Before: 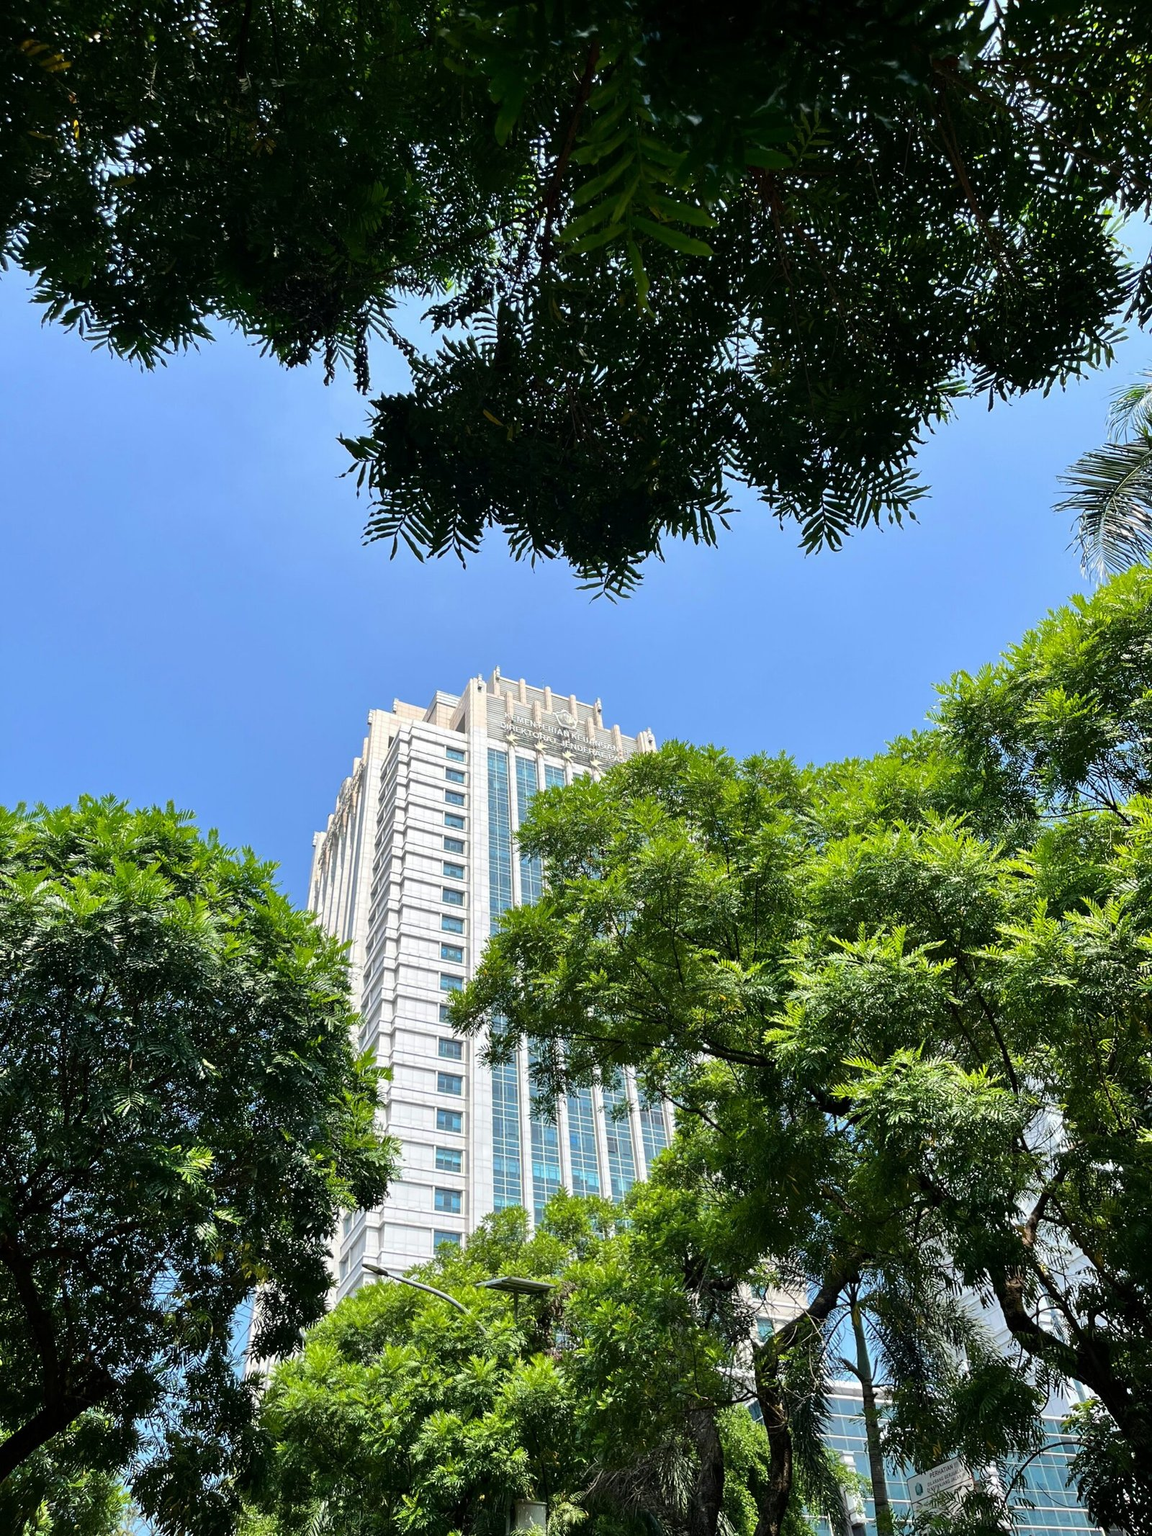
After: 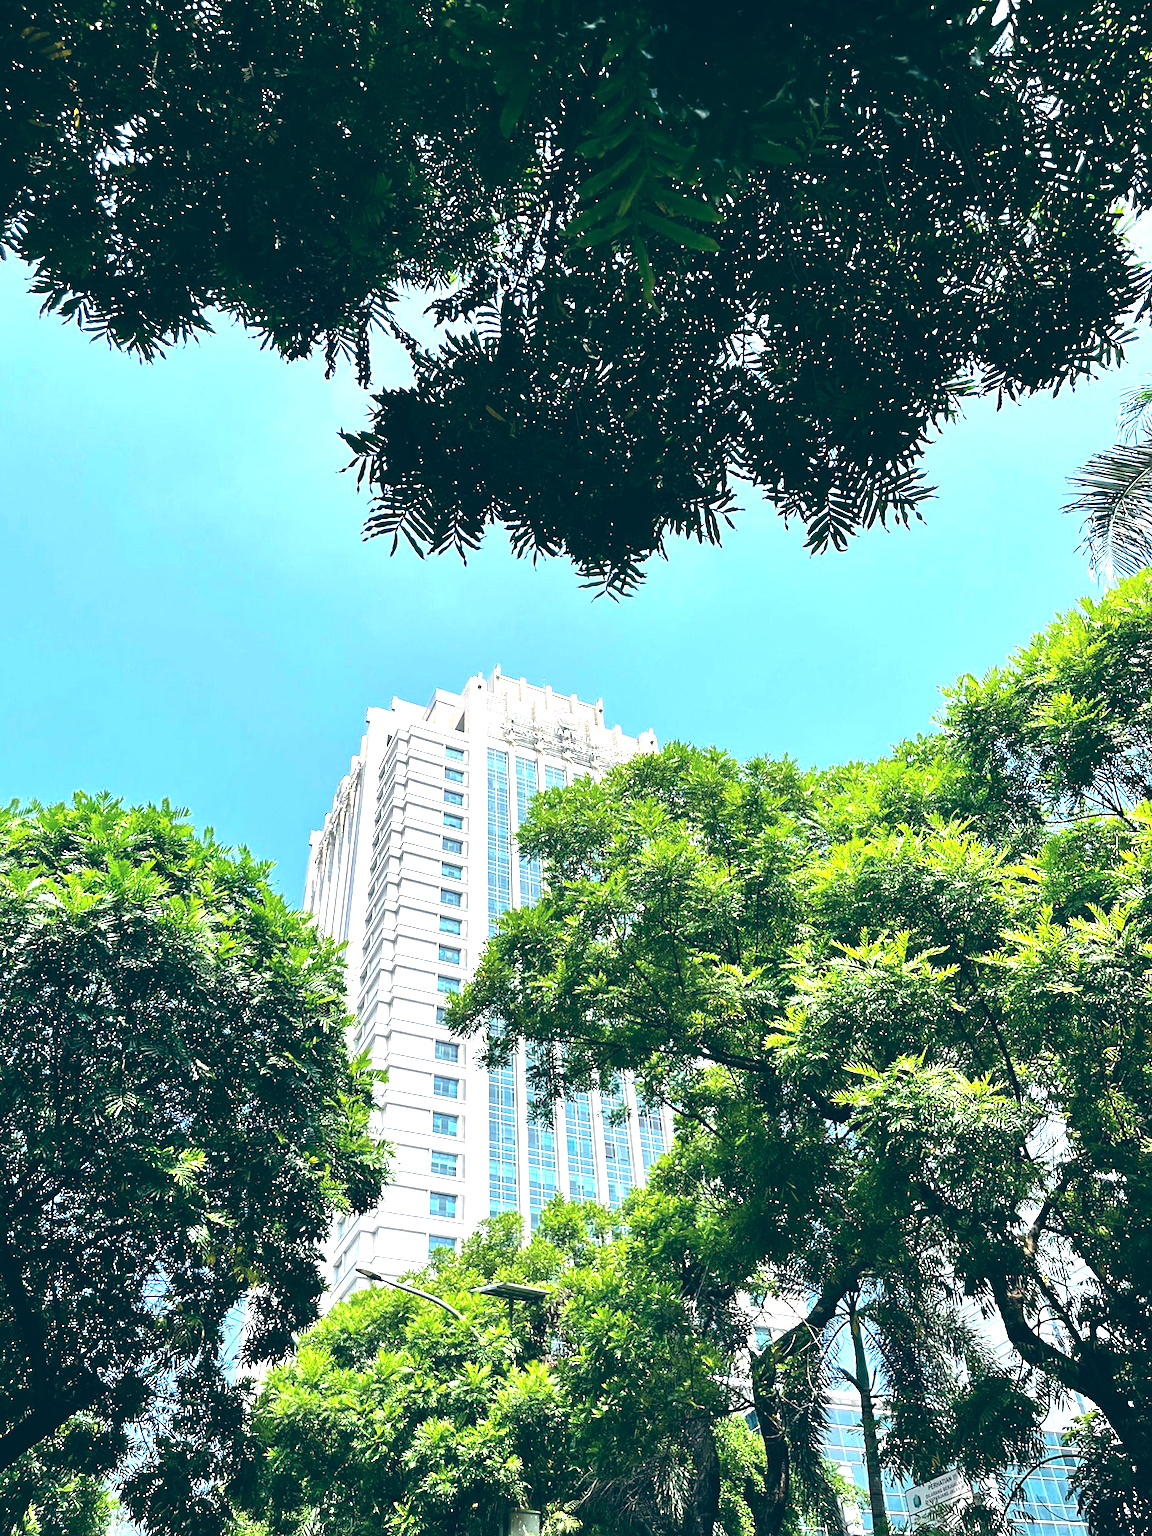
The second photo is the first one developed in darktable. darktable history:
exposure: black level correction 0, exposure 0.9 EV, compensate highlight preservation false
sharpen: amount 0.2
color balance: lift [1.016, 0.983, 1, 1.017], gamma [0.958, 1, 1, 1], gain [0.981, 1.007, 0.993, 1.002], input saturation 118.26%, contrast 13.43%, contrast fulcrum 21.62%, output saturation 82.76%
crop and rotate: angle -0.5°
